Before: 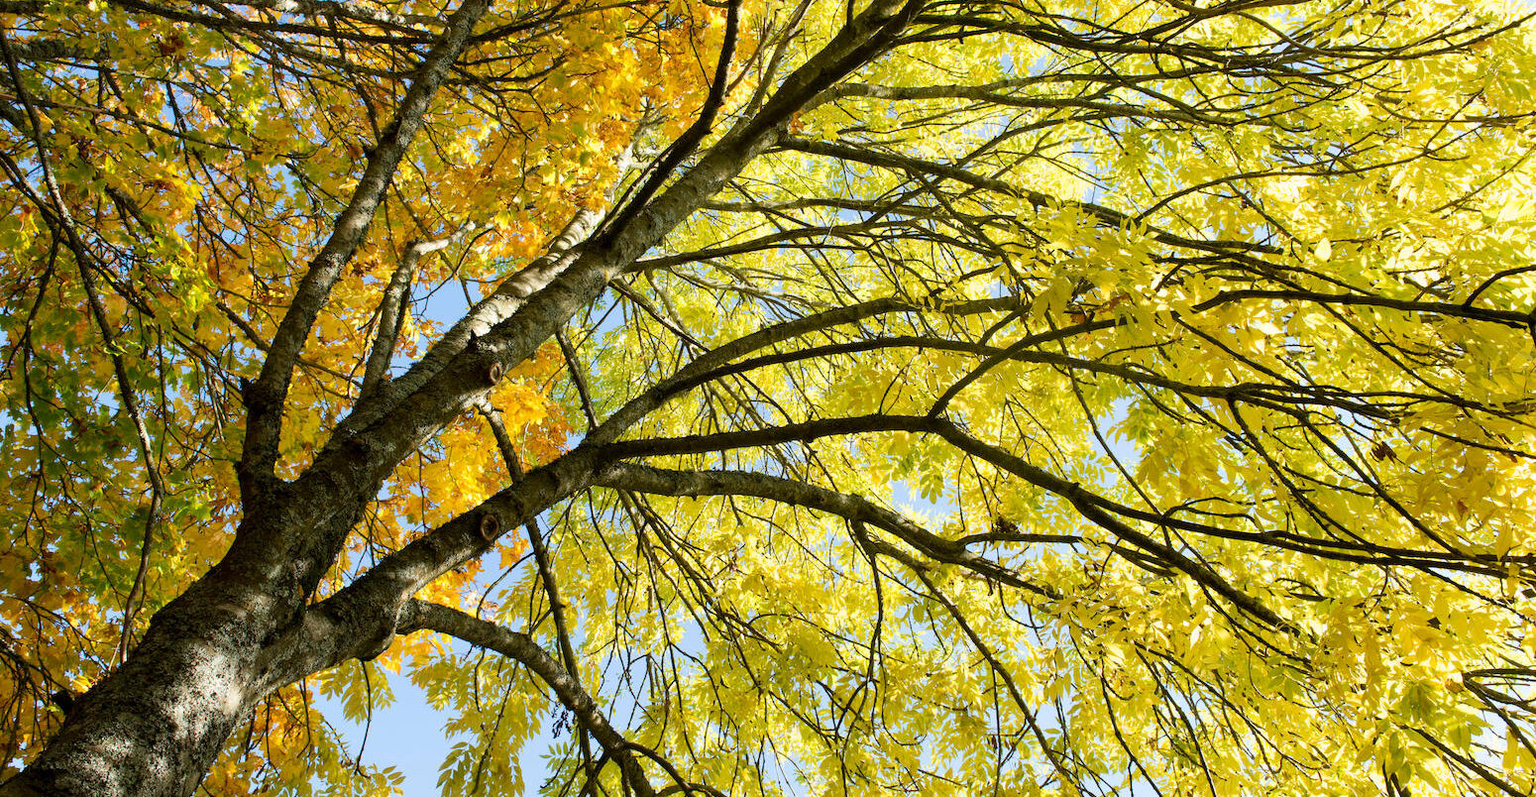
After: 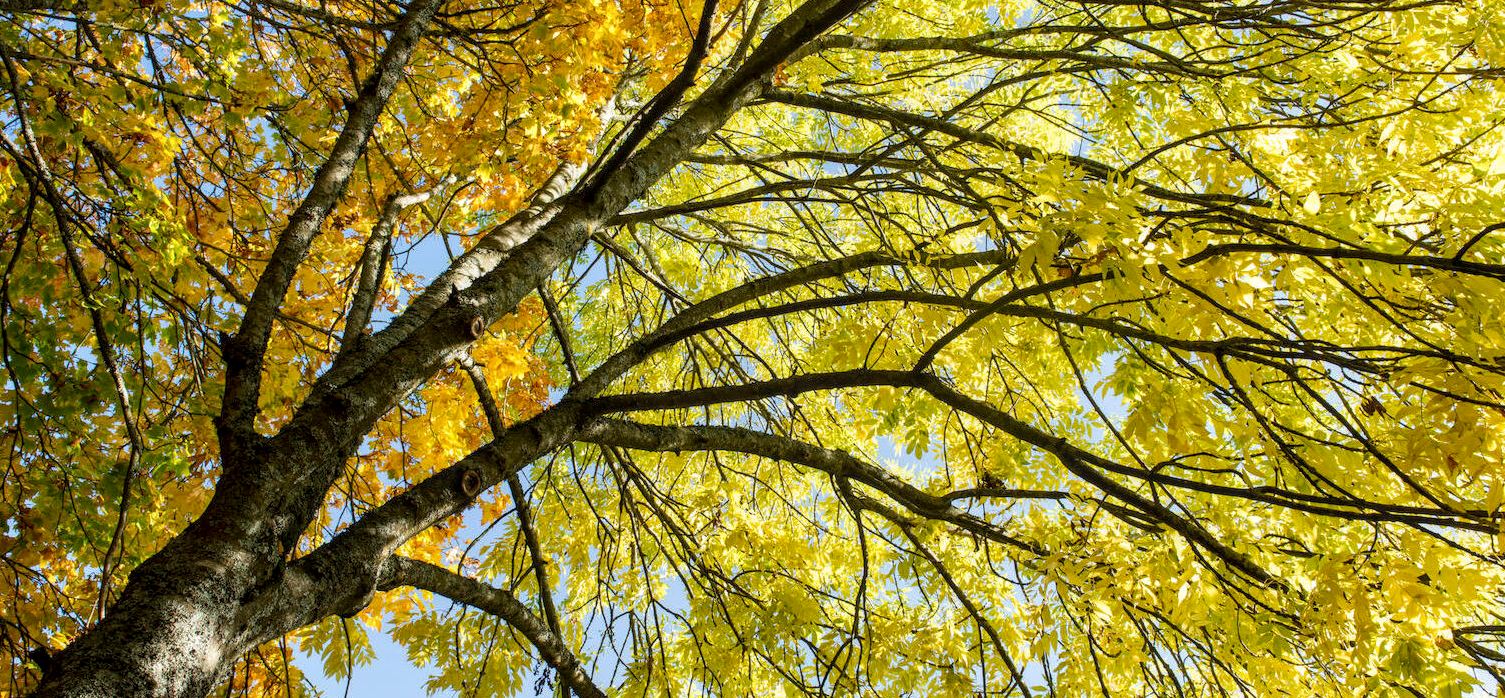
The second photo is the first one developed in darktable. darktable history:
local contrast: on, module defaults
contrast brightness saturation: contrast 0.026, brightness -0.042
crop: left 1.502%, top 6.172%, right 1.364%, bottom 6.925%
